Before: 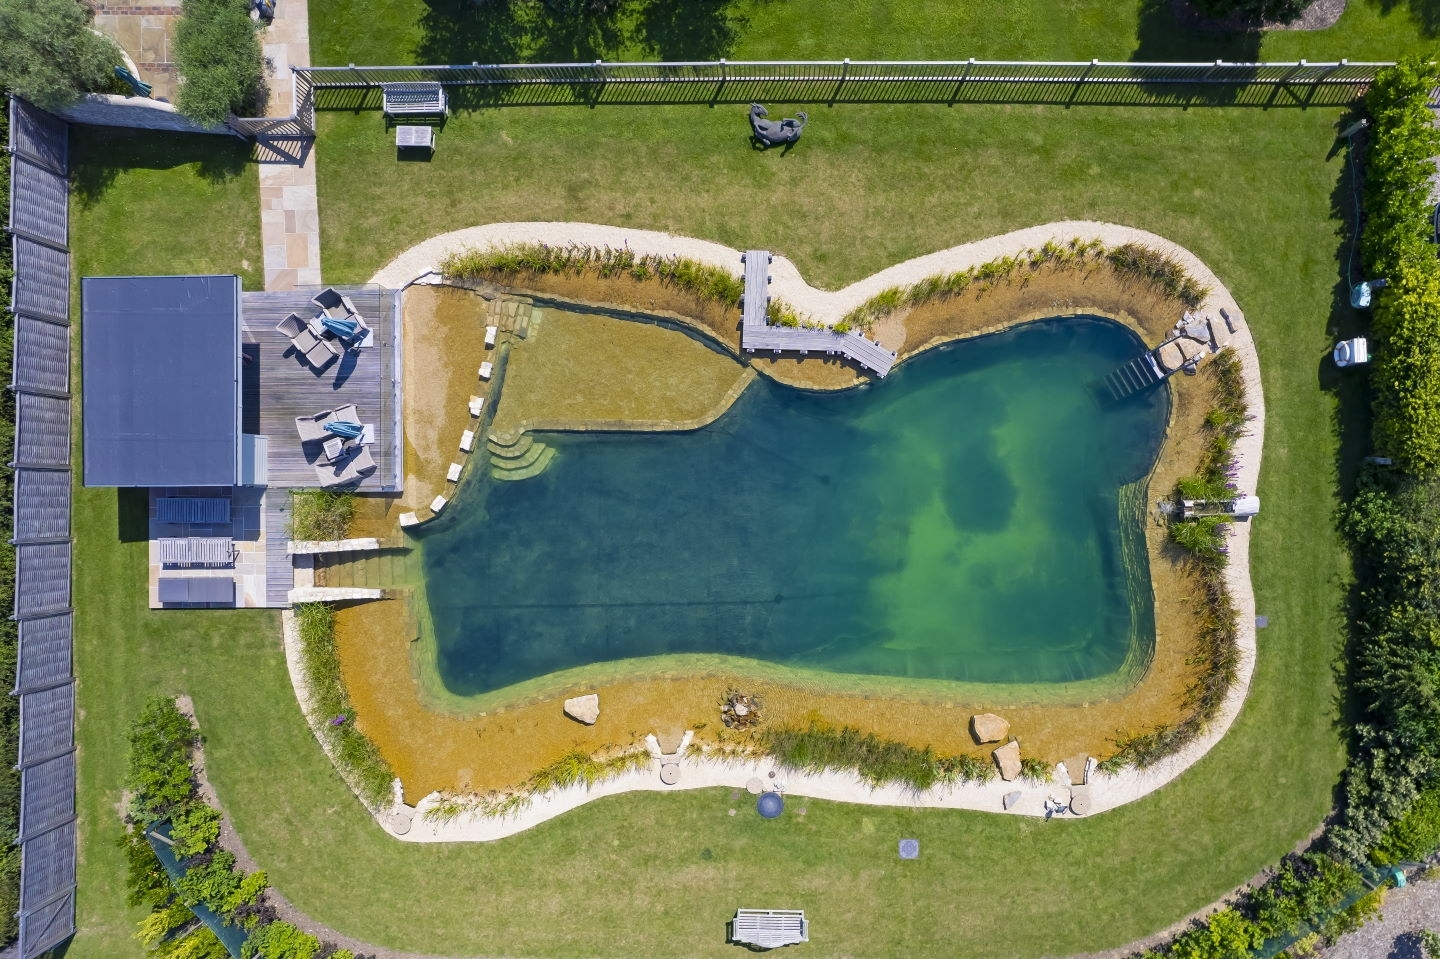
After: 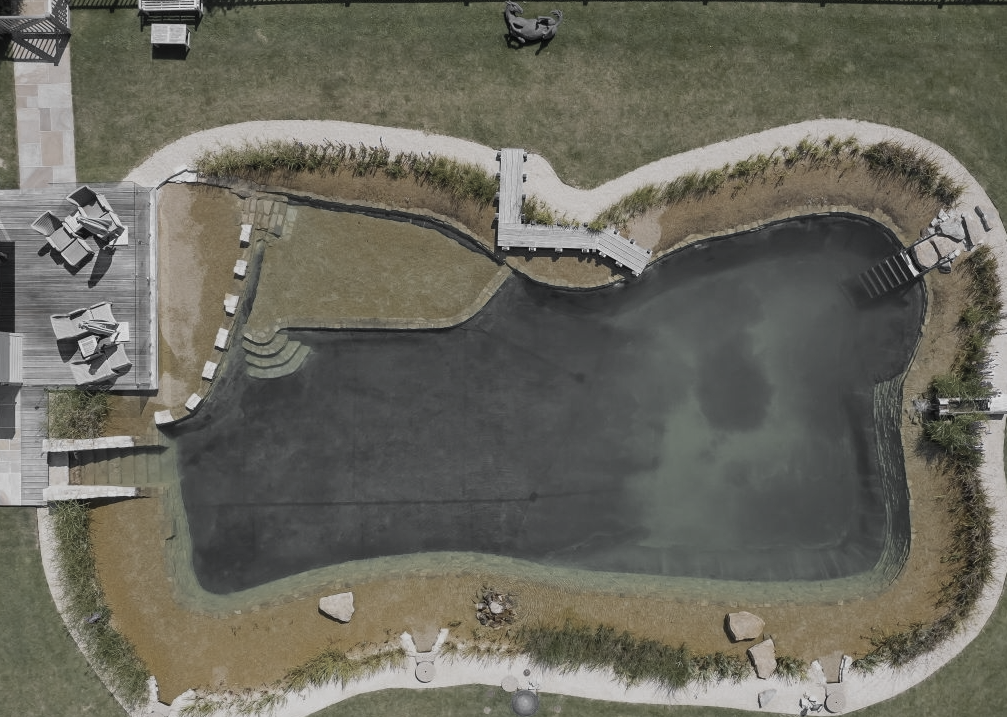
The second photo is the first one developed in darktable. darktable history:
crop and rotate: left 17.046%, top 10.659%, right 12.989%, bottom 14.553%
exposure: exposure -0.582 EV, compensate highlight preservation false
color zones: curves: ch0 [(0, 0.613) (0.01, 0.613) (0.245, 0.448) (0.498, 0.529) (0.642, 0.665) (0.879, 0.777) (0.99, 0.613)]; ch1 [(0, 0.035) (0.121, 0.189) (0.259, 0.197) (0.415, 0.061) (0.589, 0.022) (0.732, 0.022) (0.857, 0.026) (0.991, 0.053)]
